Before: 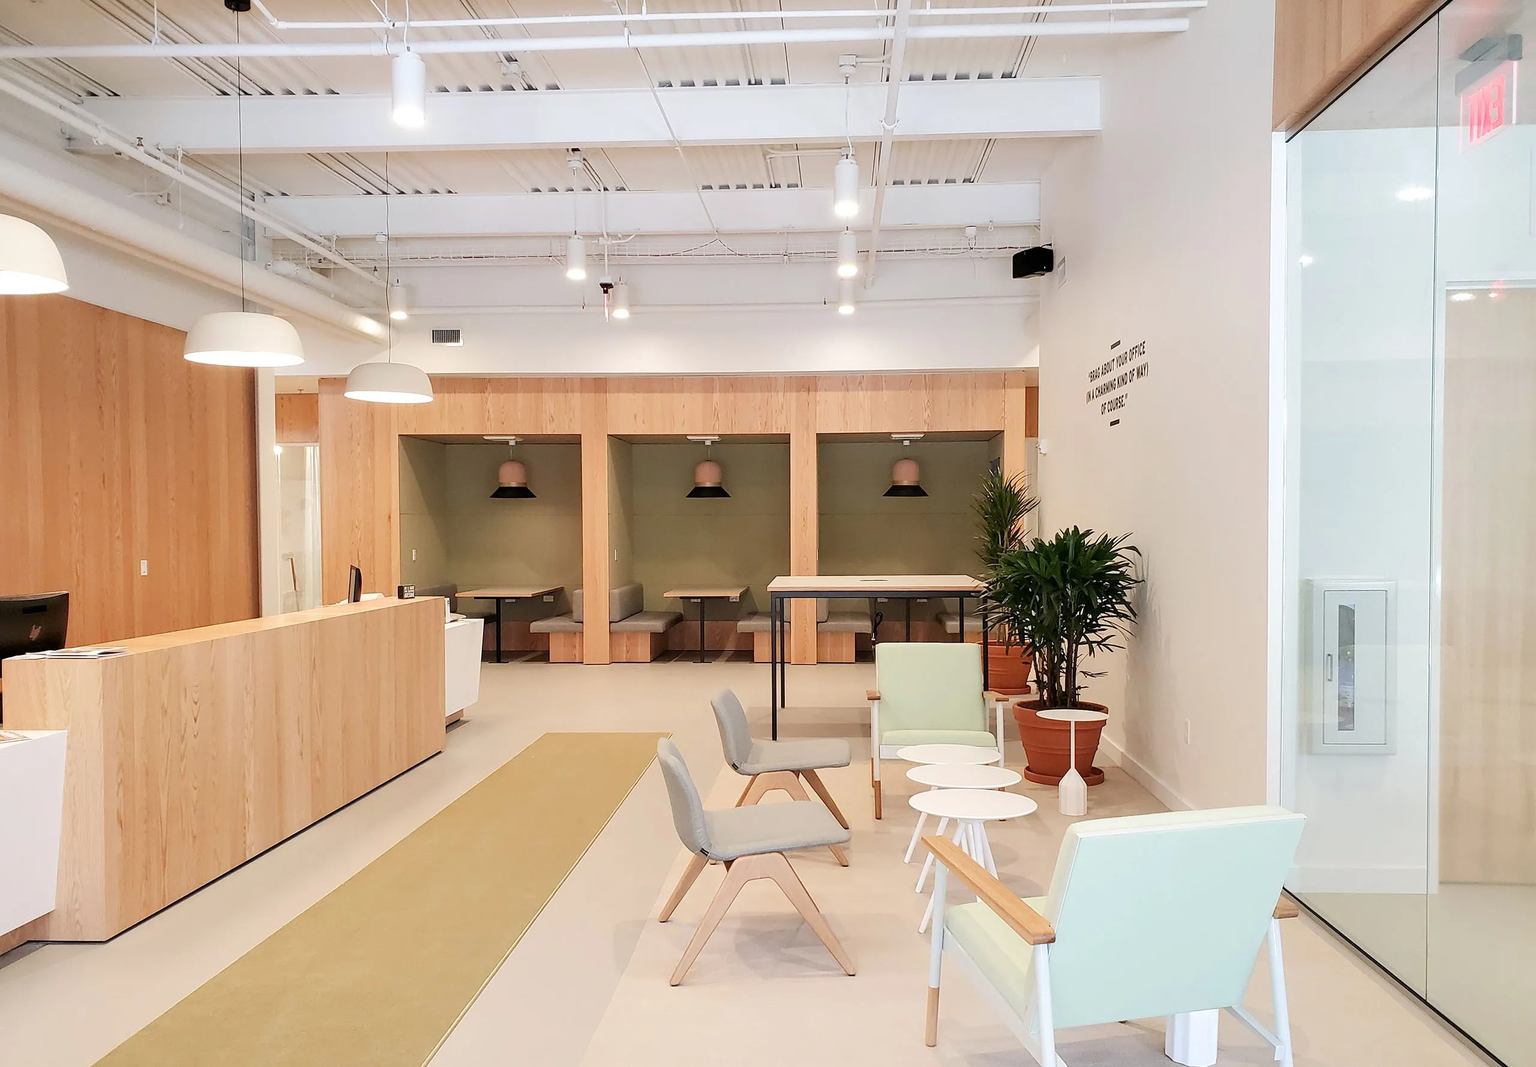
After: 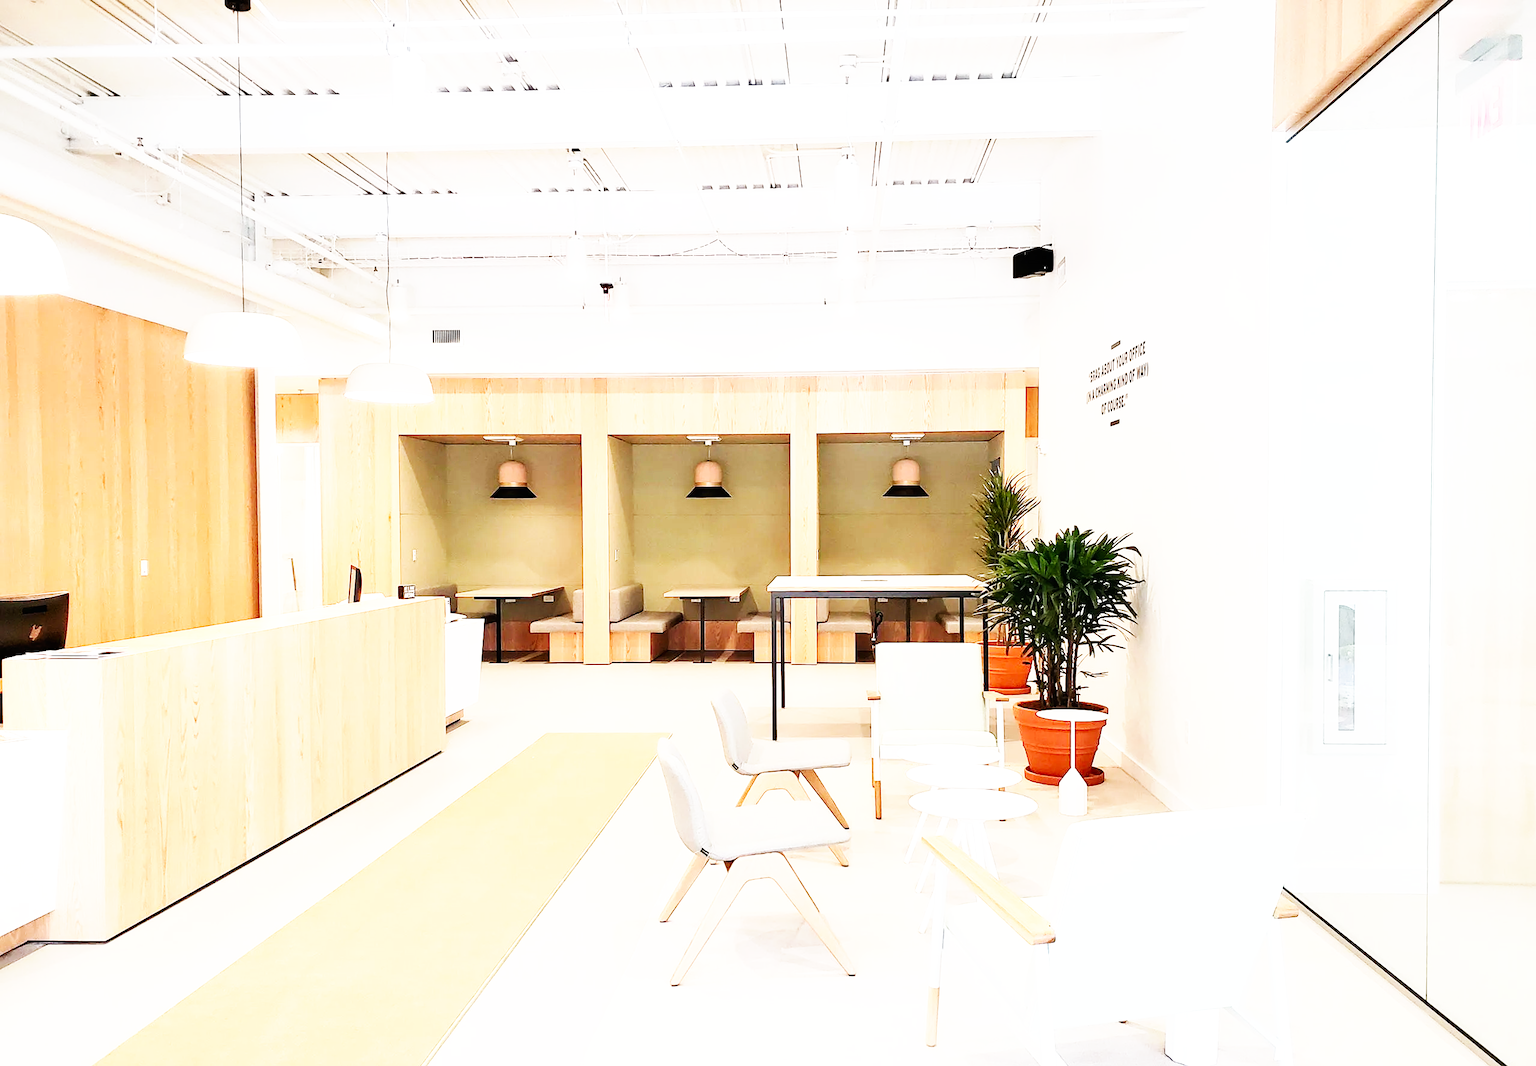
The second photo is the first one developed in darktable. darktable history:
exposure: black level correction 0, exposure 0.5 EV, compensate highlight preservation false
shadows and highlights: shadows 20.51, highlights -20.37, soften with gaussian
base curve: curves: ch0 [(0, 0) (0.007, 0.004) (0.027, 0.03) (0.046, 0.07) (0.207, 0.54) (0.442, 0.872) (0.673, 0.972) (1, 1)], preserve colors none
